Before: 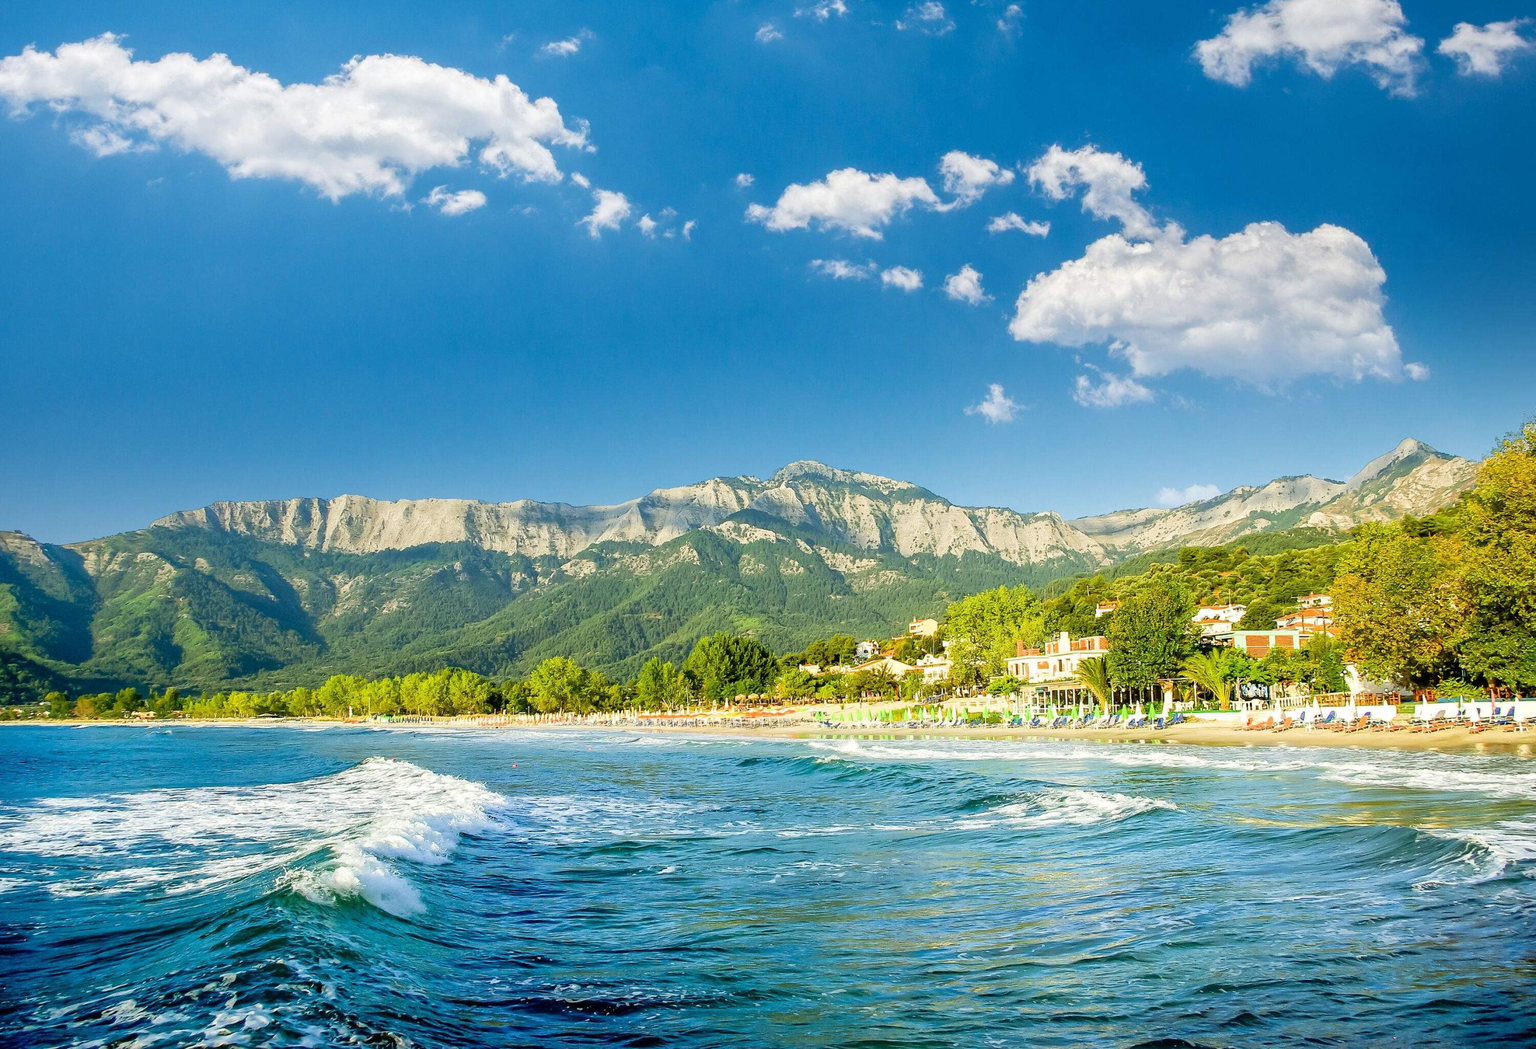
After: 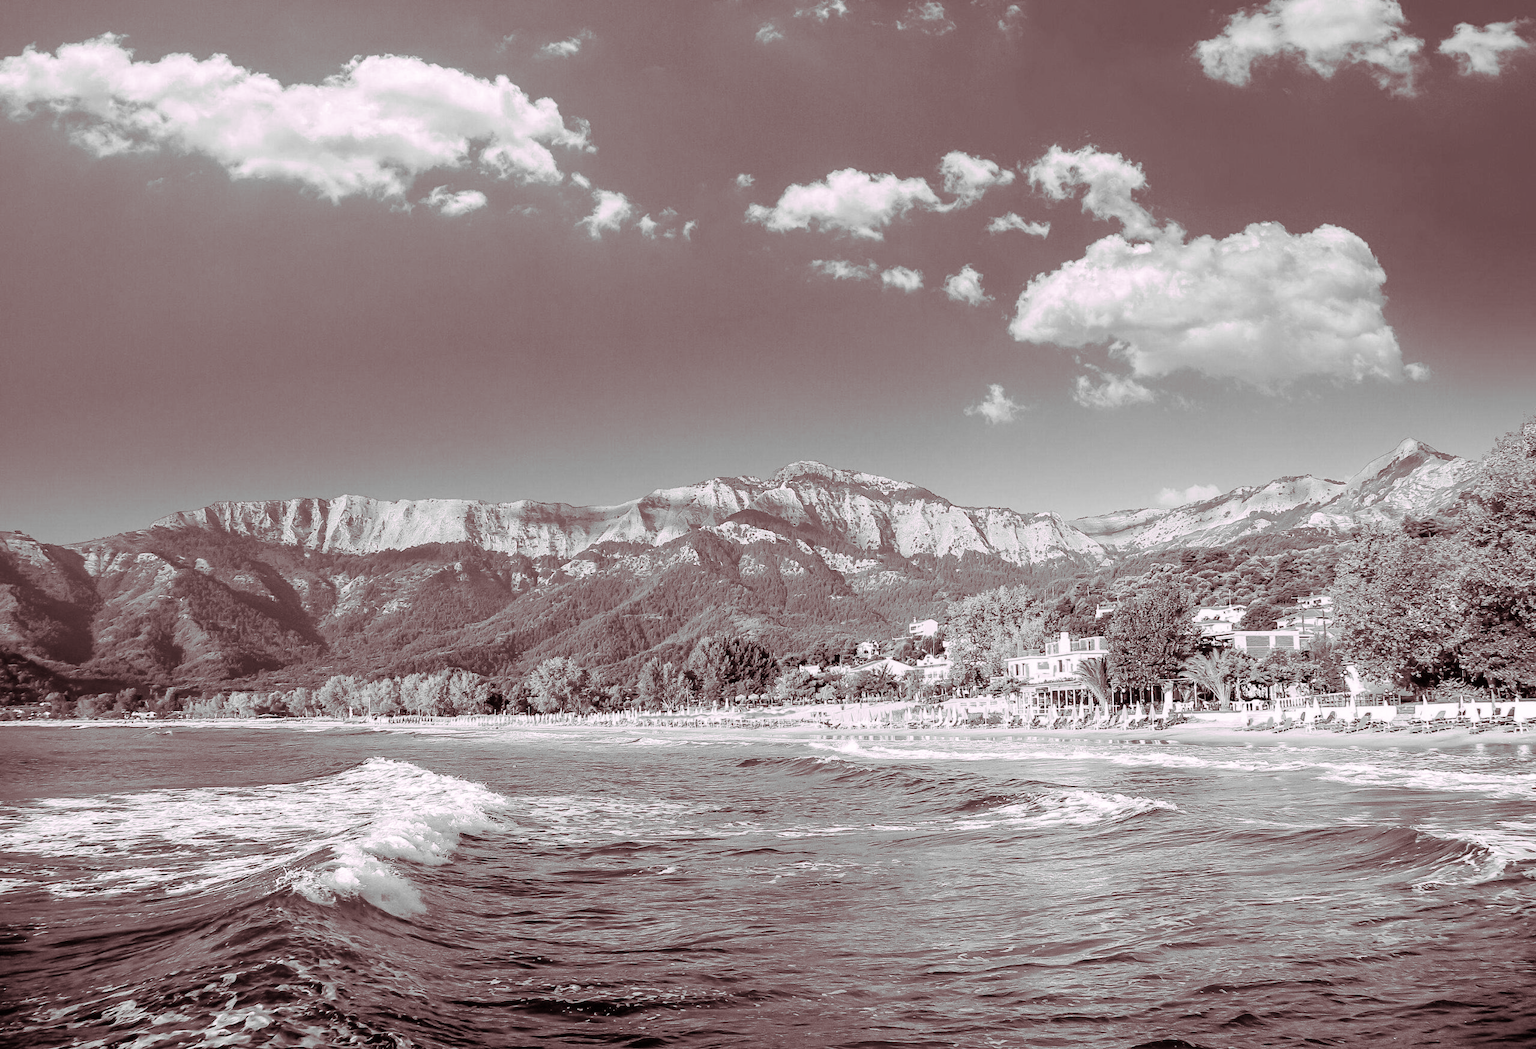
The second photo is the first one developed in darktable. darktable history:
contrast brightness saturation: saturation -0.05
monochrome: on, module defaults
split-toning: highlights › hue 298.8°, highlights › saturation 0.73, compress 41.76%
